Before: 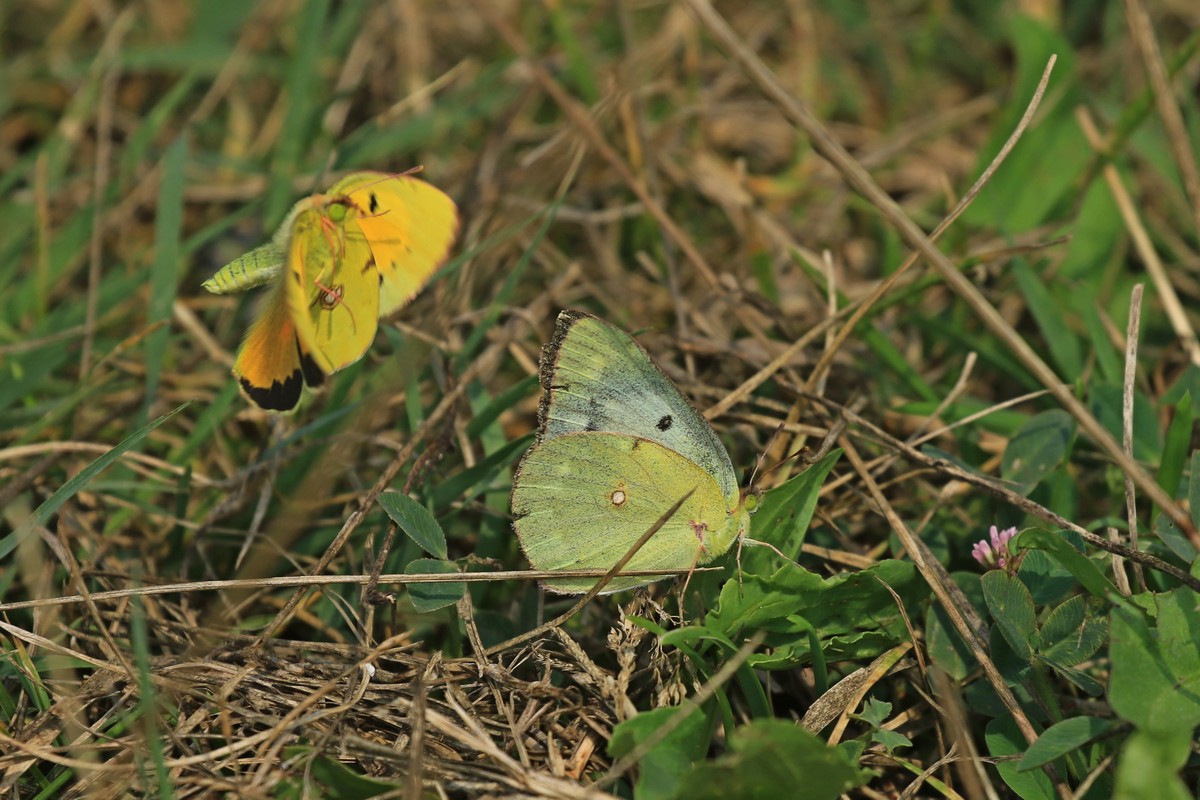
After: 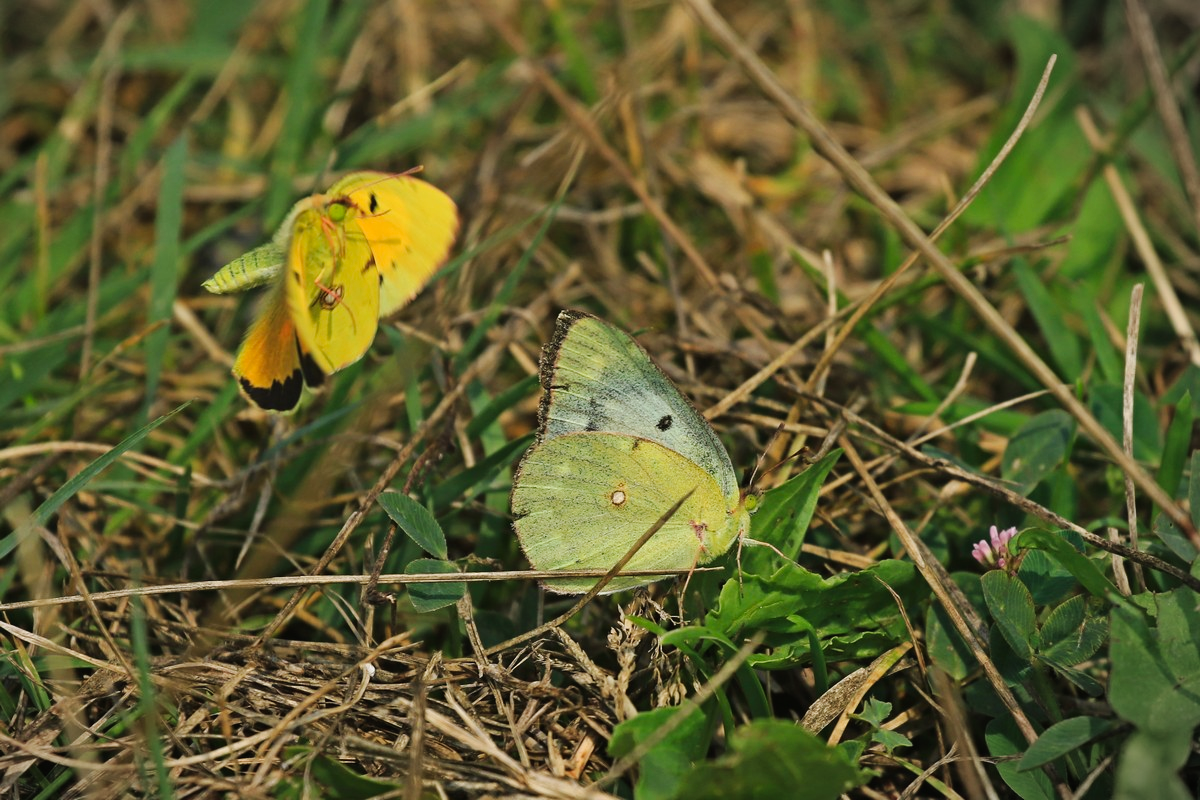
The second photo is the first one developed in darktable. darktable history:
vignetting: fall-off start 99.44%, brightness -0.513, saturation -0.506, center (-0.12, -0.008), width/height ratio 1.309
tone curve: curves: ch0 [(0, 0.01) (0.037, 0.032) (0.131, 0.108) (0.275, 0.258) (0.483, 0.512) (0.61, 0.661) (0.696, 0.742) (0.792, 0.834) (0.911, 0.936) (0.997, 0.995)]; ch1 [(0, 0) (0.308, 0.29) (0.425, 0.411) (0.503, 0.502) (0.551, 0.563) (0.683, 0.706) (0.746, 0.77) (1, 1)]; ch2 [(0, 0) (0.246, 0.233) (0.36, 0.352) (0.415, 0.415) (0.485, 0.487) (0.502, 0.502) (0.525, 0.523) (0.545, 0.552) (0.587, 0.6) (0.636, 0.652) (0.711, 0.729) (0.845, 0.855) (0.998, 0.977)], preserve colors none
